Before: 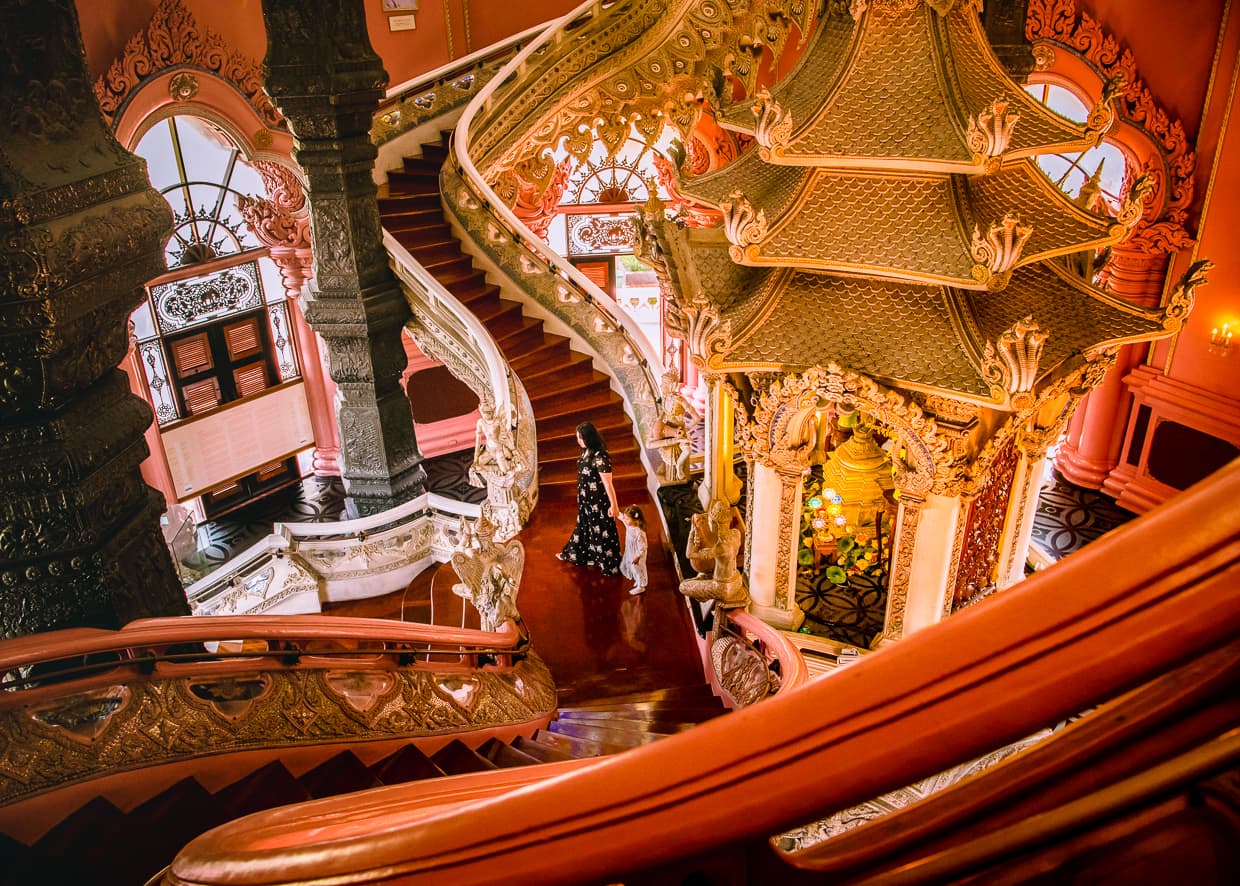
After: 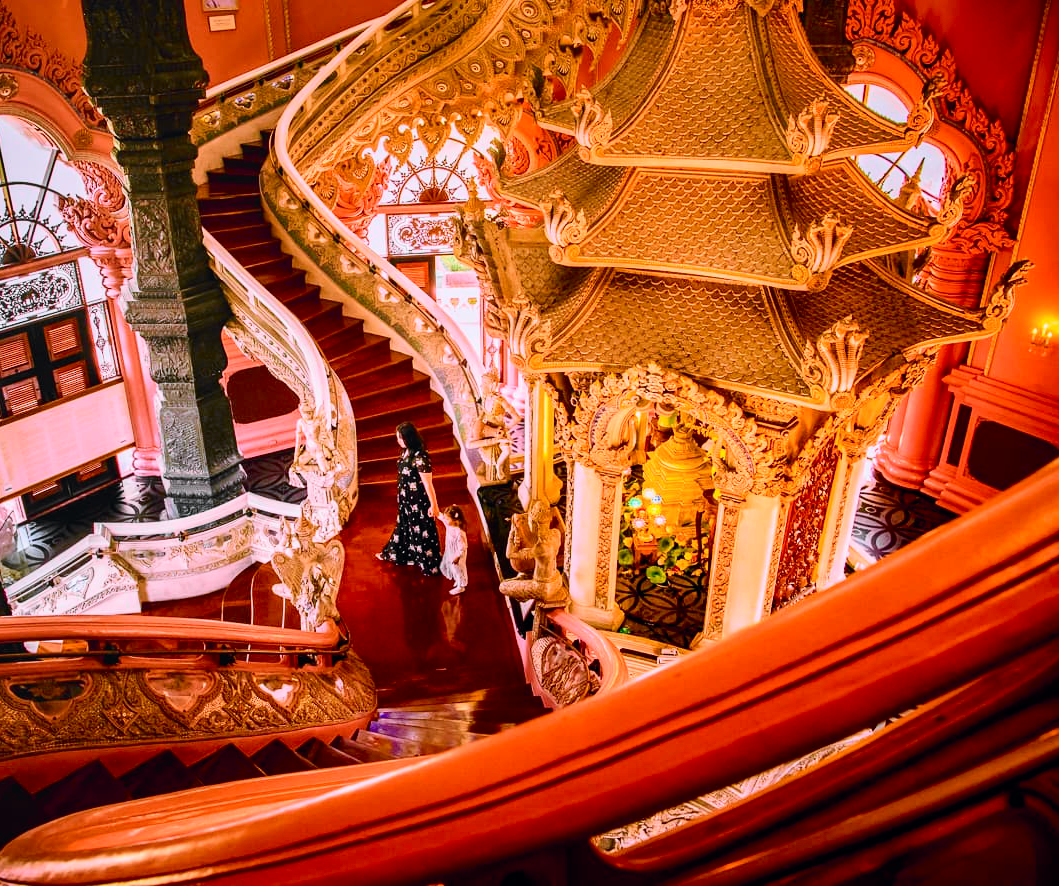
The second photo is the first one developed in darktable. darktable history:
tone curve: curves: ch0 [(0, 0) (0.071, 0.047) (0.266, 0.26) (0.491, 0.552) (0.753, 0.818) (1, 0.983)]; ch1 [(0, 0) (0.346, 0.307) (0.408, 0.369) (0.463, 0.443) (0.482, 0.493) (0.502, 0.5) (0.517, 0.518) (0.546, 0.587) (0.588, 0.643) (0.651, 0.709) (1, 1)]; ch2 [(0, 0) (0.346, 0.34) (0.434, 0.46) (0.485, 0.494) (0.5, 0.494) (0.517, 0.503) (0.535, 0.545) (0.583, 0.634) (0.625, 0.686) (1, 1)], color space Lab, independent channels, preserve colors none
crop and rotate: left 14.584%
color calibration: illuminant as shot in camera, x 0.358, y 0.373, temperature 4628.91 K
